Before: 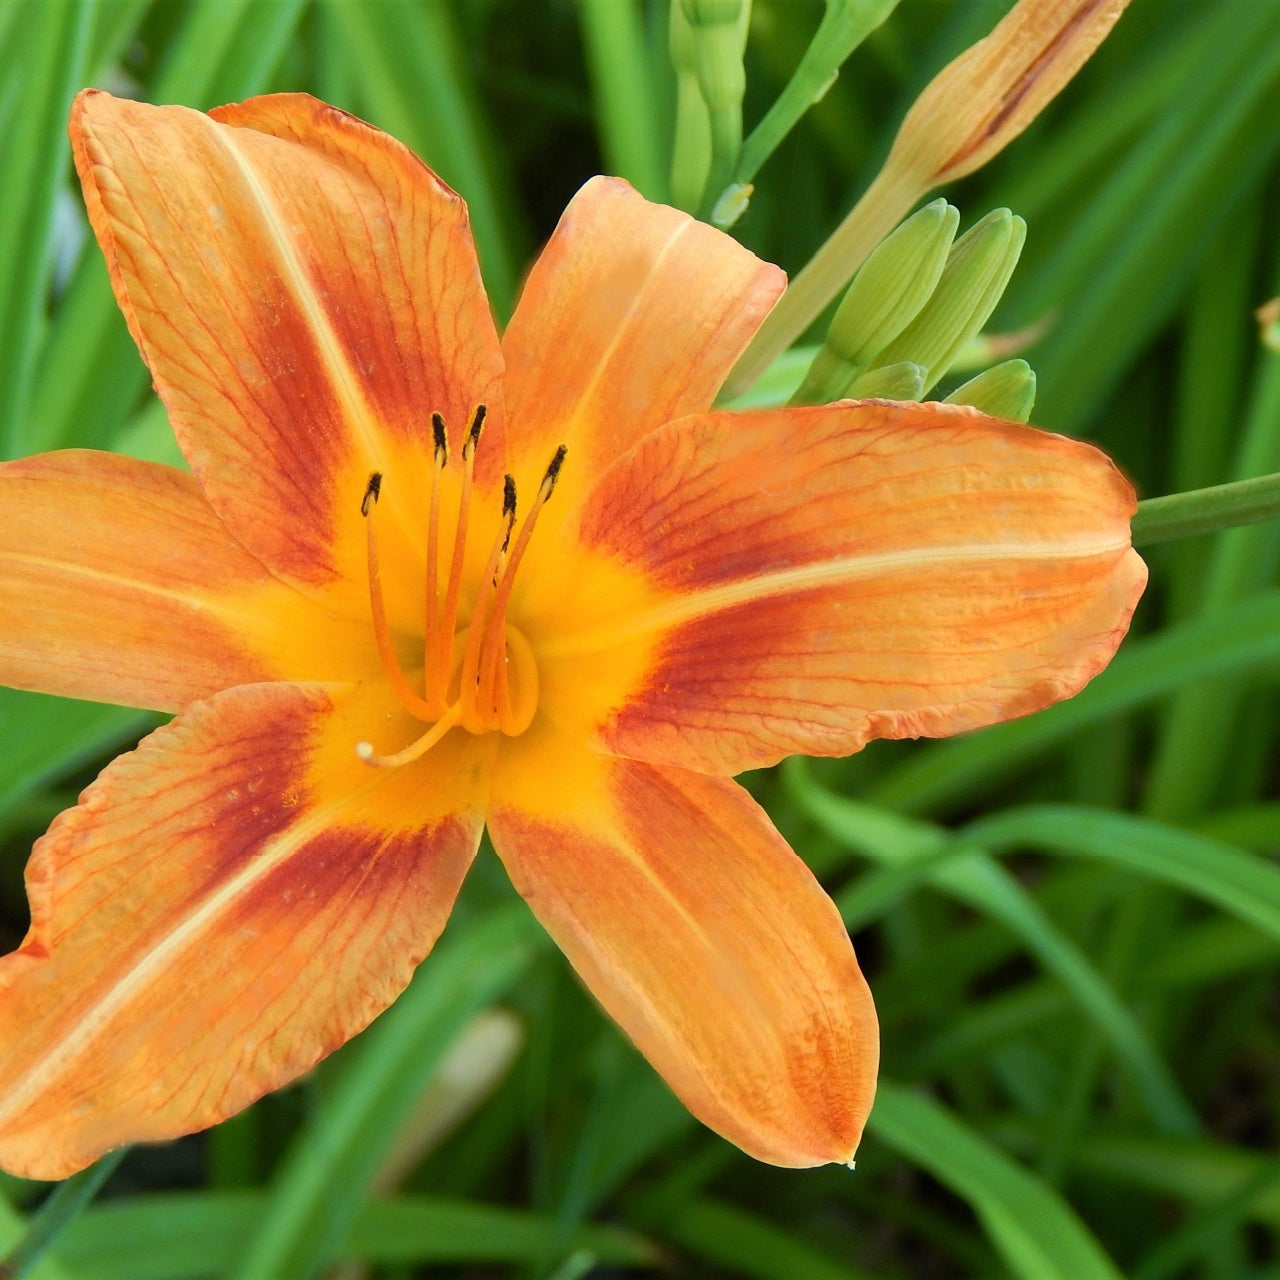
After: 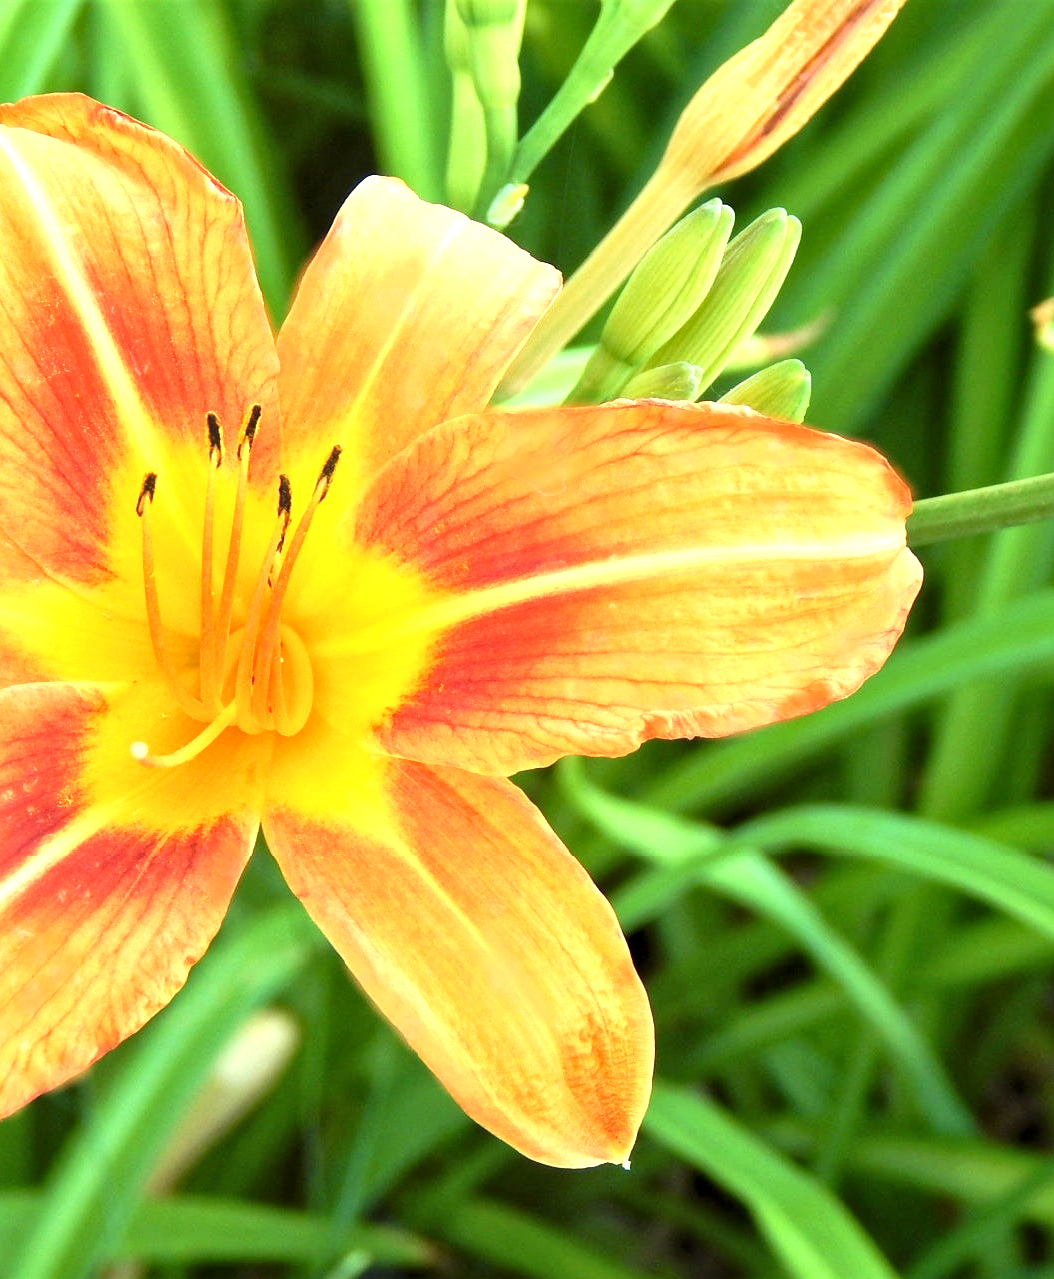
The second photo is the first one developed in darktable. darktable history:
exposure: black level correction 0, exposure 1.173 EV, compensate exposure bias true, compensate highlight preservation false
levels: levels [0.016, 0.5, 0.996]
crop: left 17.582%, bottom 0.031%
white balance: emerald 1
local contrast: mode bilateral grid, contrast 30, coarseness 25, midtone range 0.2
